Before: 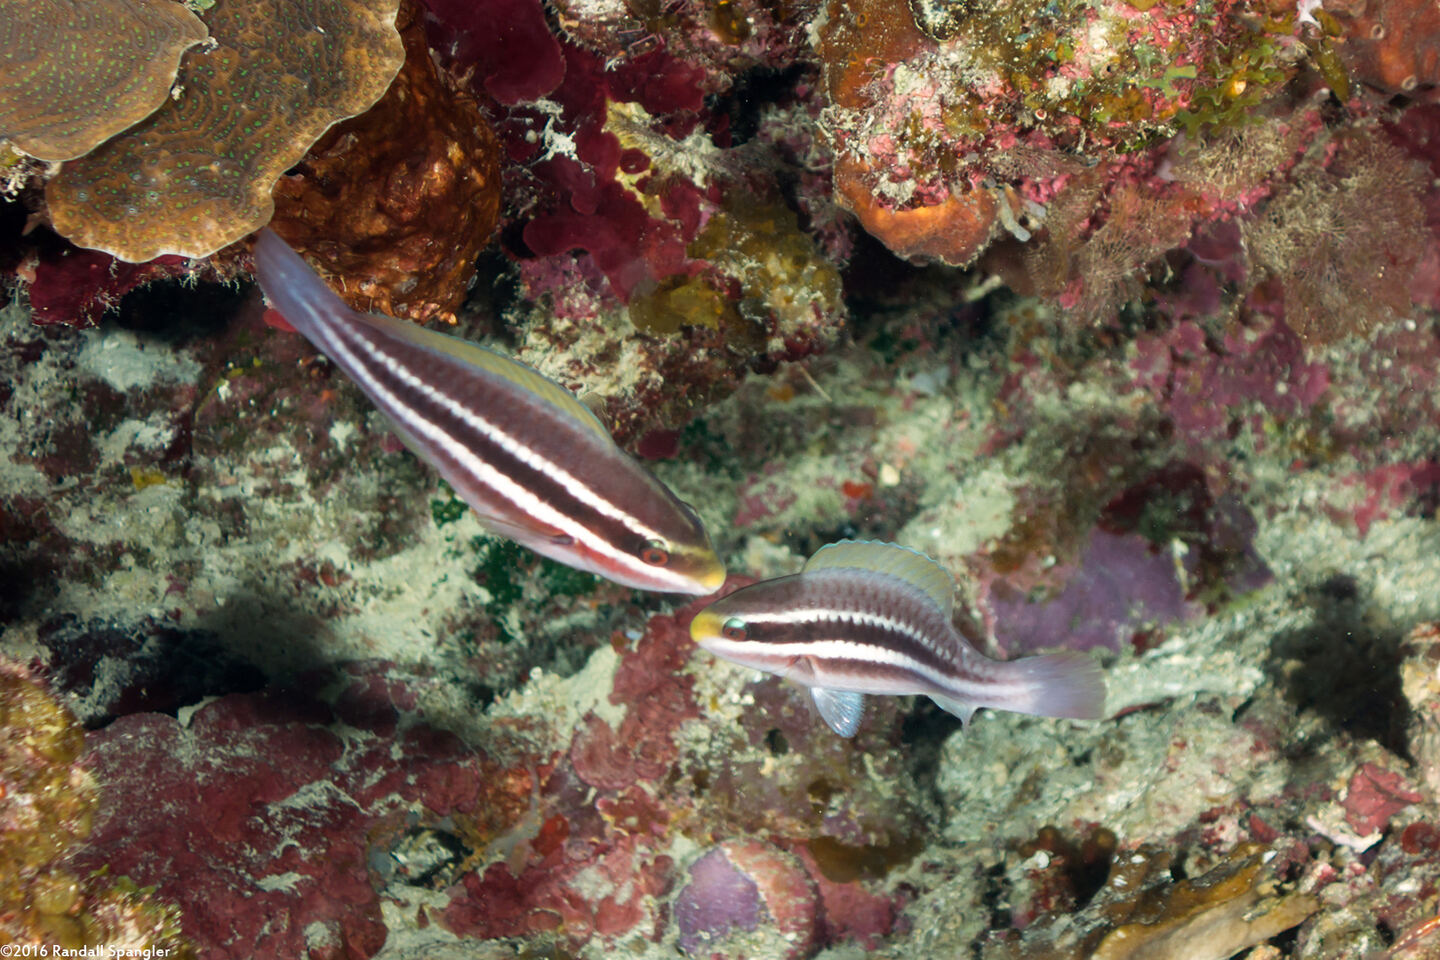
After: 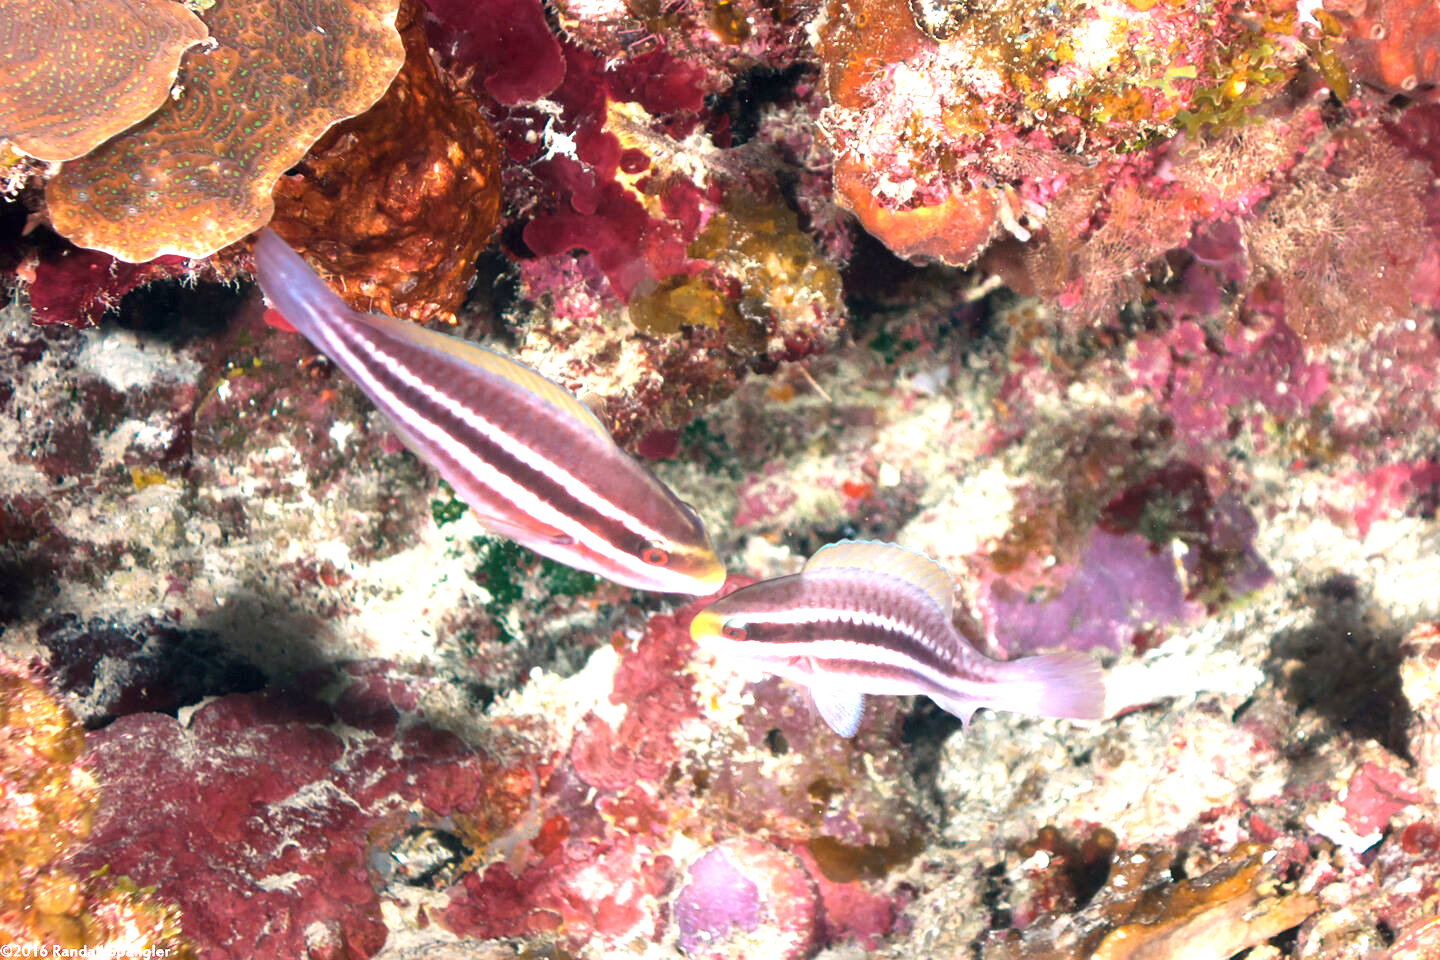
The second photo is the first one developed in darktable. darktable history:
exposure: black level correction 0, exposure 1.2 EV, compensate exposure bias true, compensate highlight preservation false
white balance: red 1.188, blue 1.11
